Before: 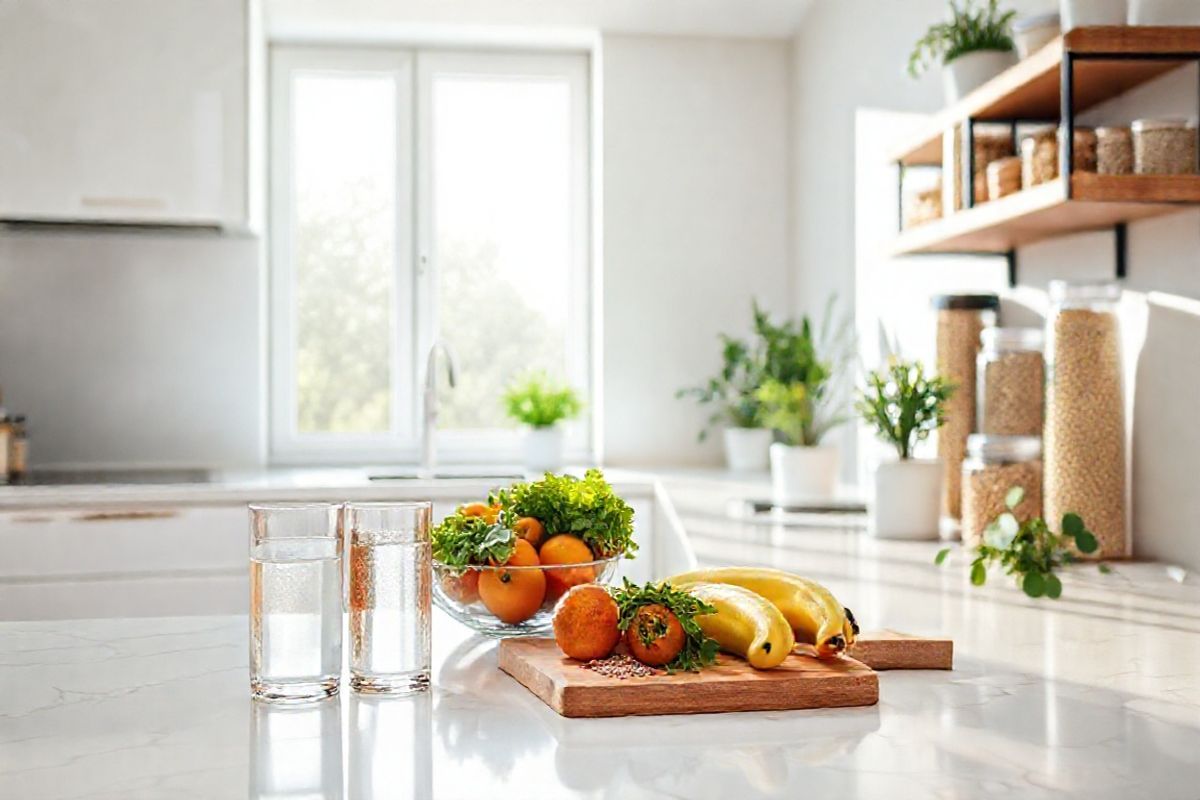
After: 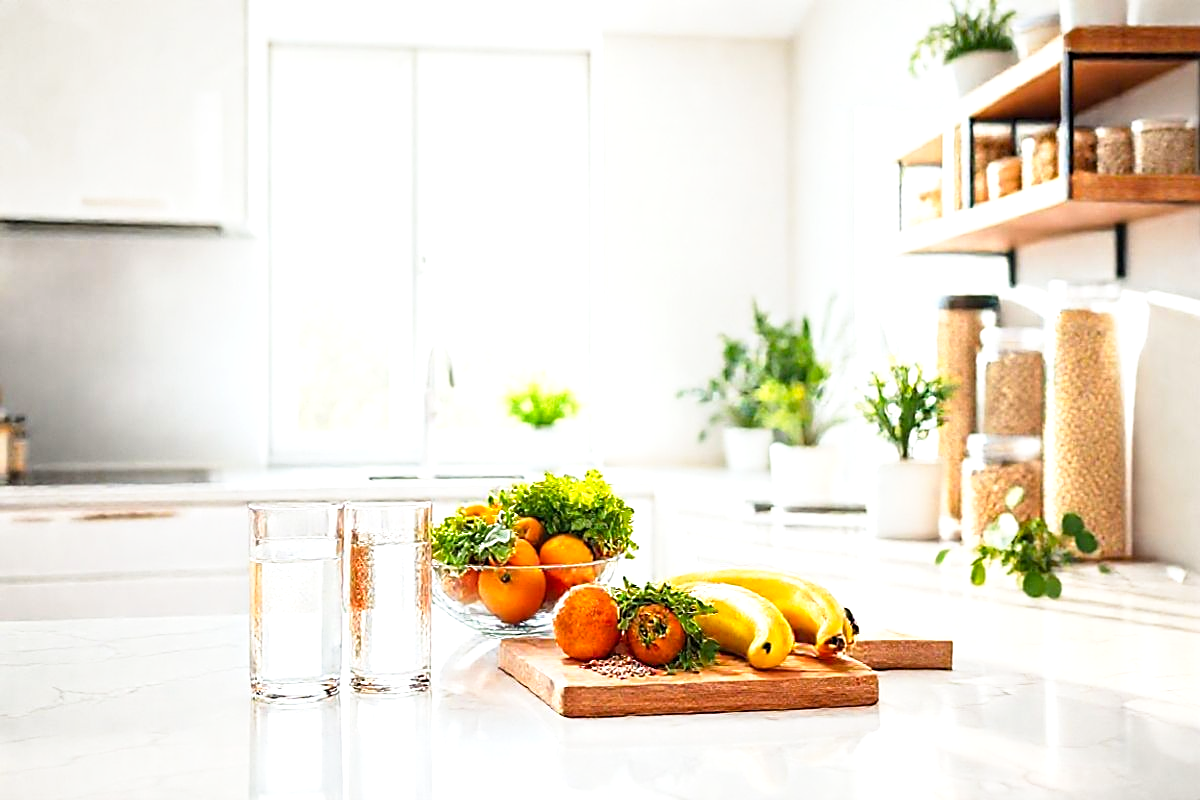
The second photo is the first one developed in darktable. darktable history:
color balance rgb: power › hue 211.84°, perceptual saturation grading › global saturation 11.966%
sharpen: on, module defaults
tone curve: curves: ch0 [(0, 0) (0.003, 0.003) (0.011, 0.012) (0.025, 0.027) (0.044, 0.048) (0.069, 0.075) (0.1, 0.108) (0.136, 0.147) (0.177, 0.192) (0.224, 0.243) (0.277, 0.3) (0.335, 0.363) (0.399, 0.433) (0.468, 0.508) (0.543, 0.589) (0.623, 0.676) (0.709, 0.769) (0.801, 0.868) (0.898, 0.949) (1, 1)], preserve colors none
exposure: black level correction 0, exposure 0.499 EV, compensate exposure bias true, compensate highlight preservation false
